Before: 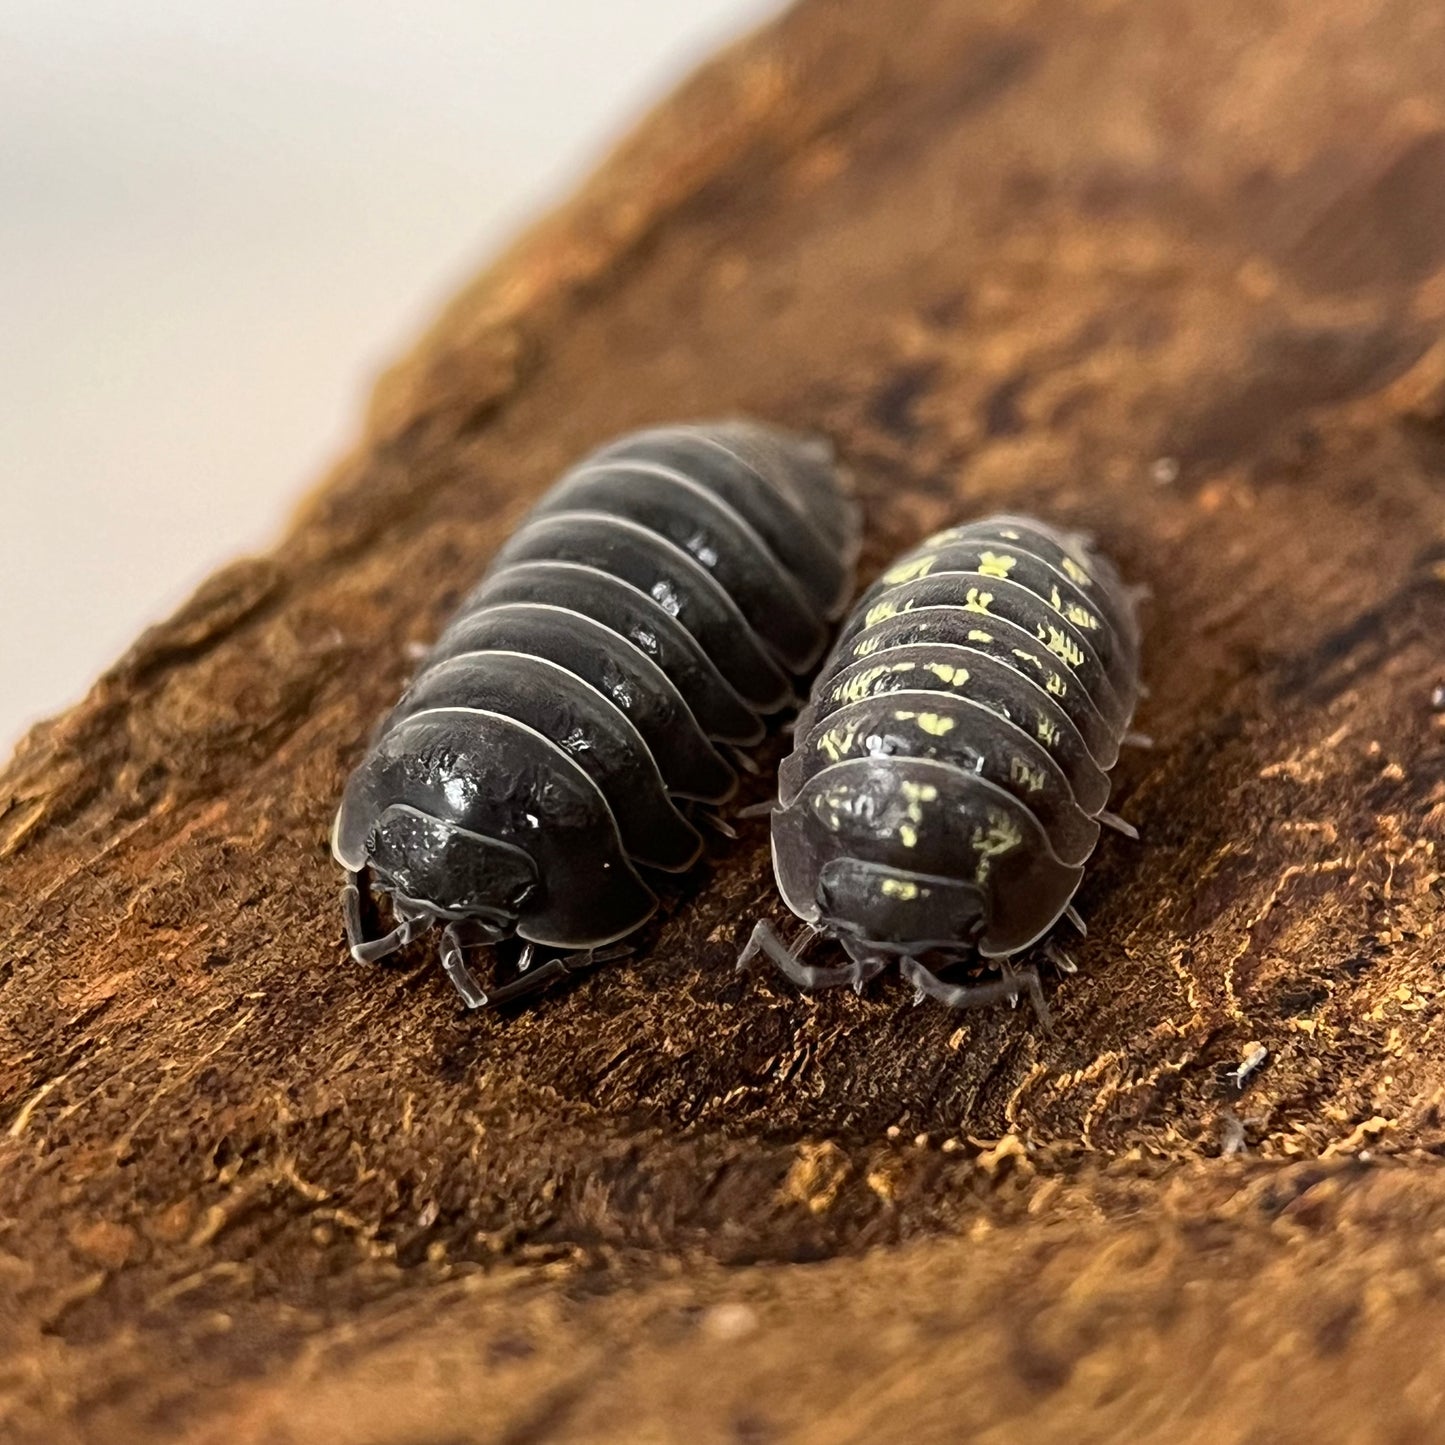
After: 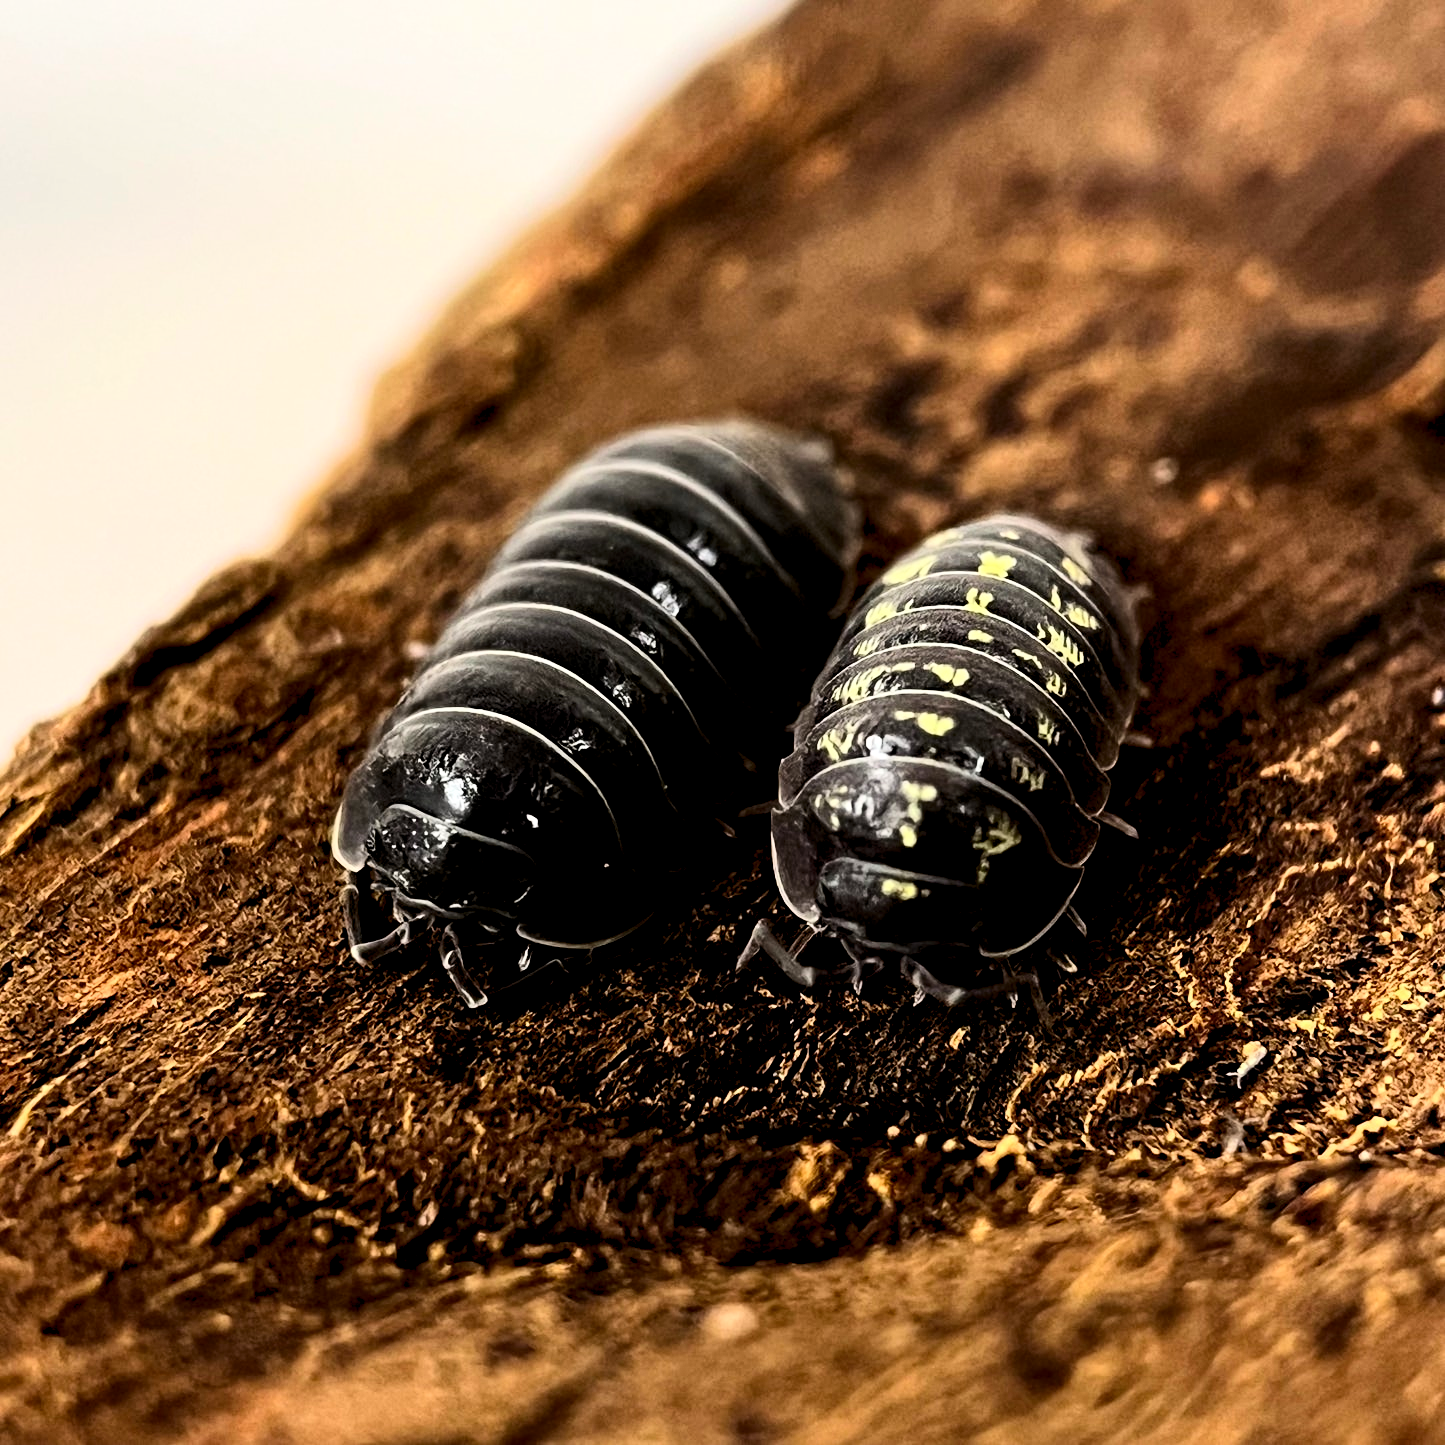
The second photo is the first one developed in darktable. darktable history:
contrast brightness saturation: contrast 0.32, brightness -0.08, saturation 0.17
rgb levels: levels [[0.029, 0.461, 0.922], [0, 0.5, 1], [0, 0.5, 1]]
